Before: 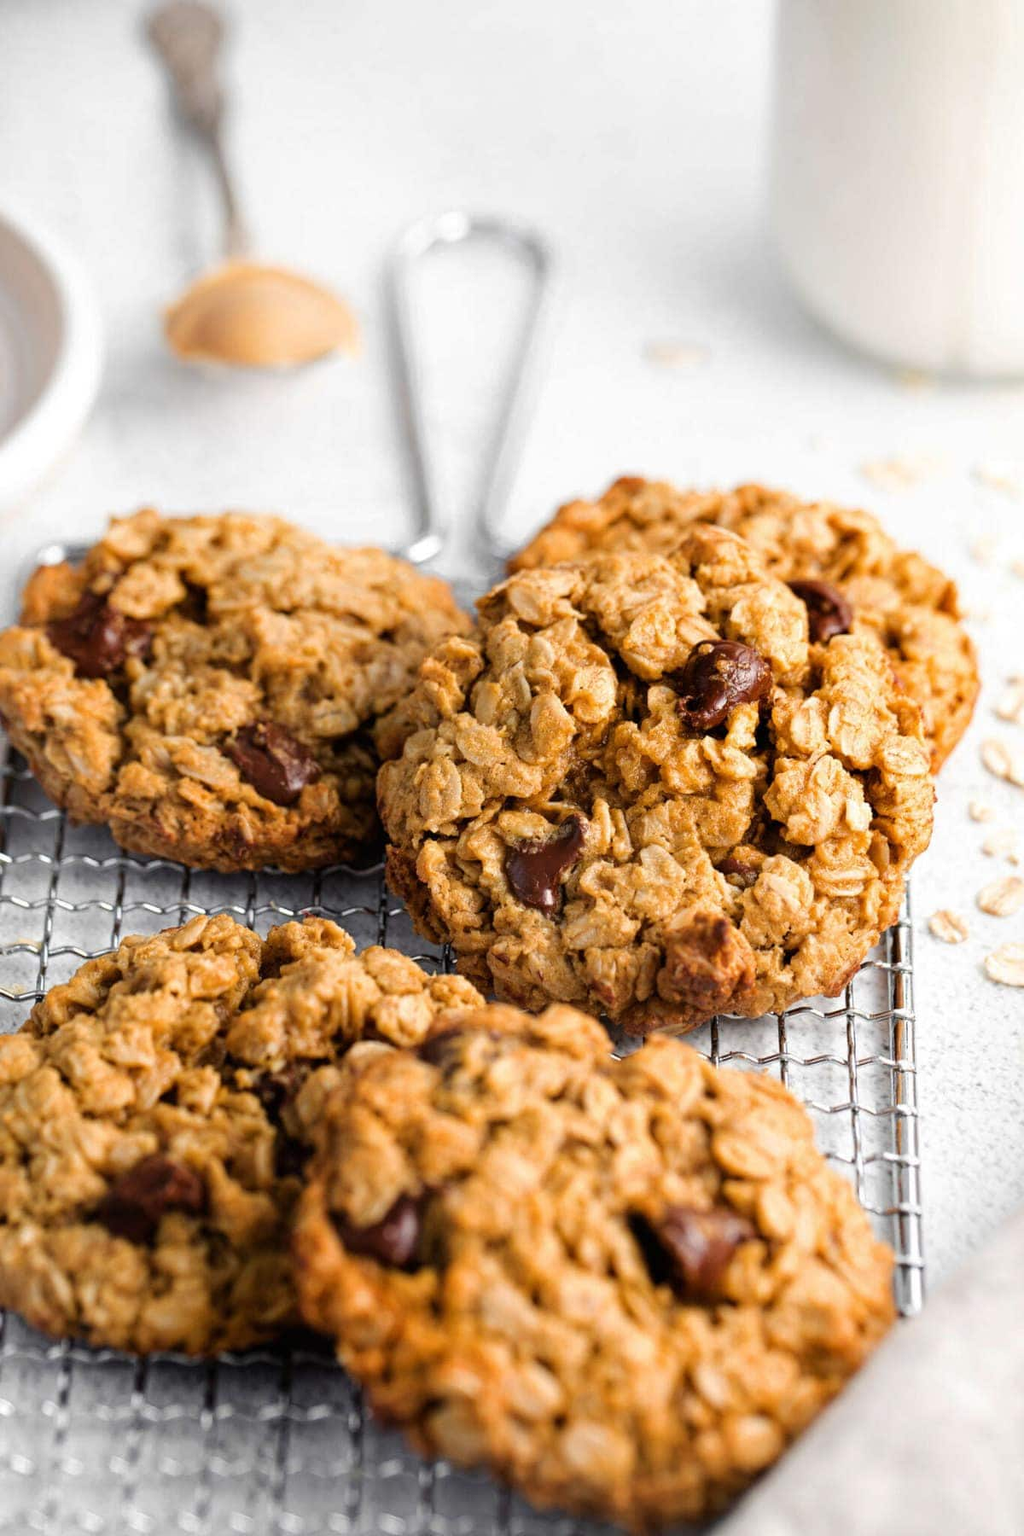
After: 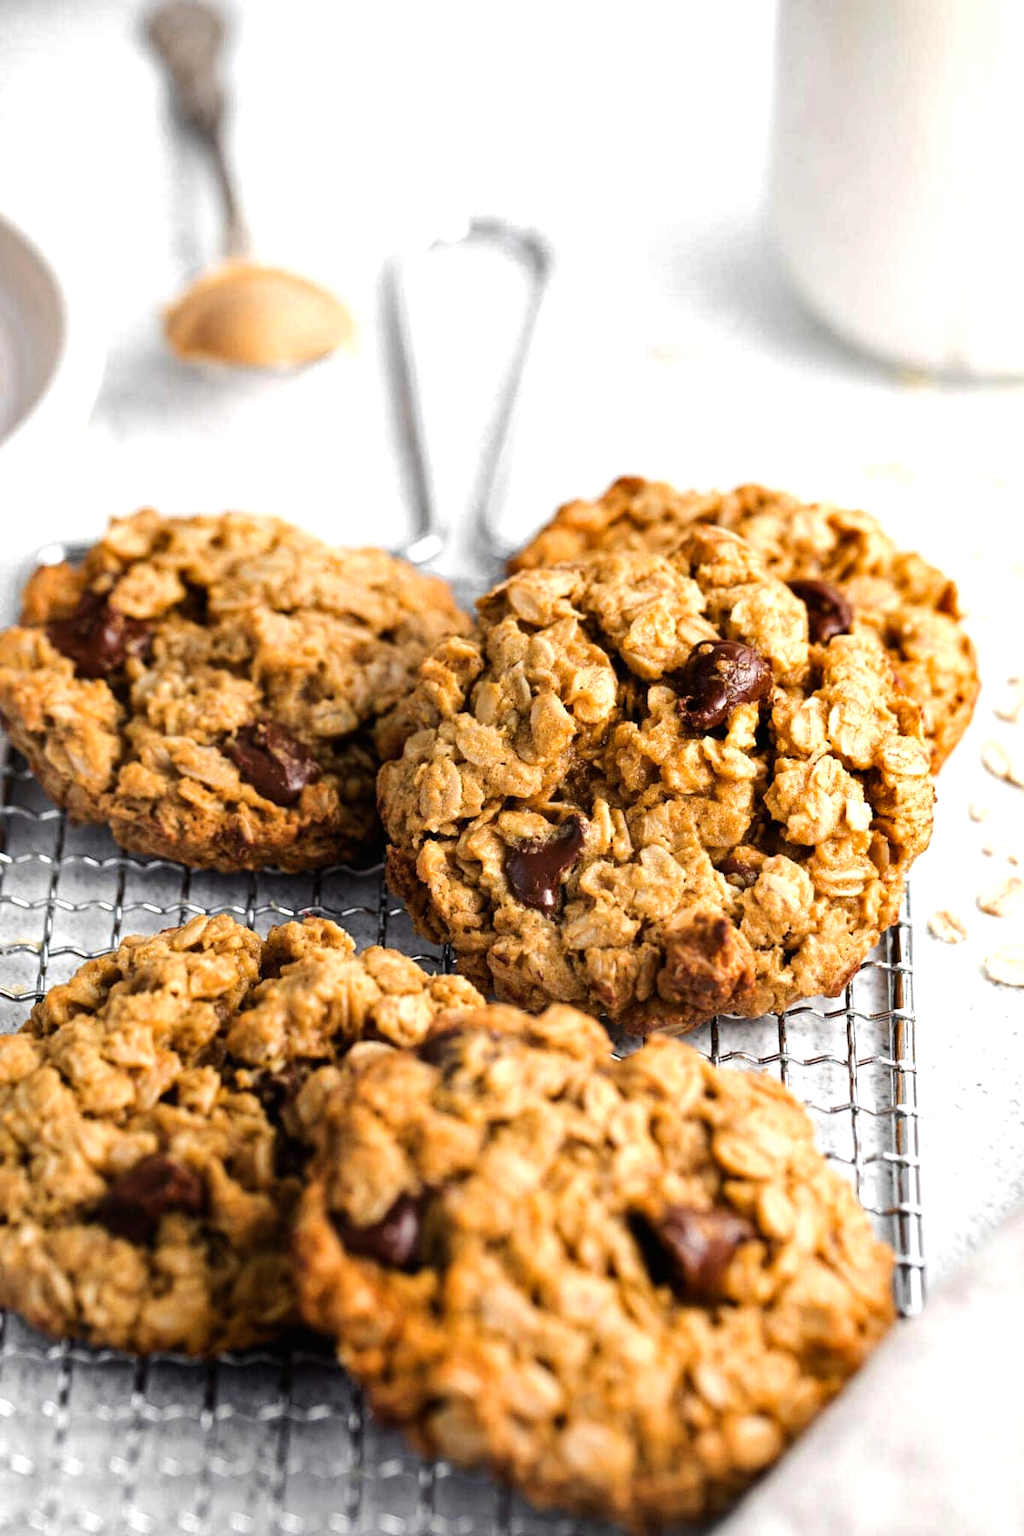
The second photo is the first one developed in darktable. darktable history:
tone equalizer: -8 EV -0.383 EV, -7 EV -0.418 EV, -6 EV -0.312 EV, -5 EV -0.237 EV, -3 EV 0.217 EV, -2 EV 0.308 EV, -1 EV 0.375 EV, +0 EV 0.4 EV, edges refinement/feathering 500, mask exposure compensation -1.57 EV, preserve details no
shadows and highlights: shadows 31.48, highlights -31.61, soften with gaussian
